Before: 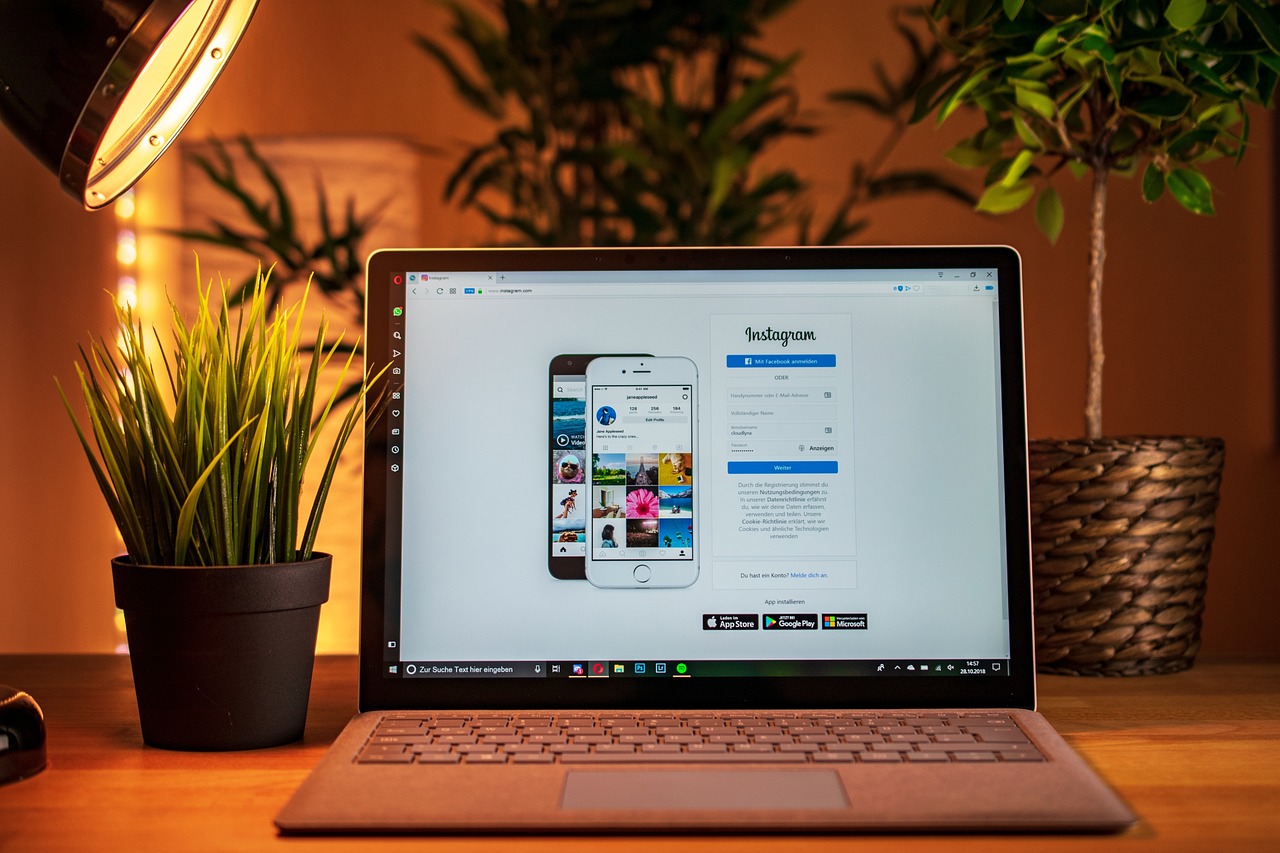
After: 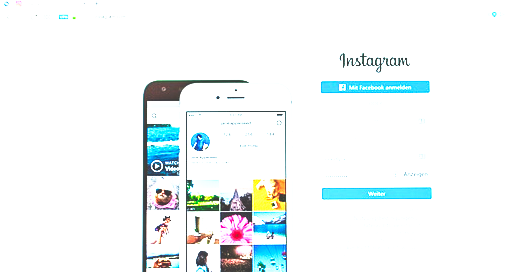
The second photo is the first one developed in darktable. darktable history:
crop: left 31.751%, top 32.172%, right 27.8%, bottom 35.83%
base curve: curves: ch0 [(0, 0.036) (0.007, 0.037) (0.604, 0.887) (1, 1)], preserve colors none
exposure: black level correction 0, exposure 1.975 EV, compensate exposure bias true, compensate highlight preservation false
